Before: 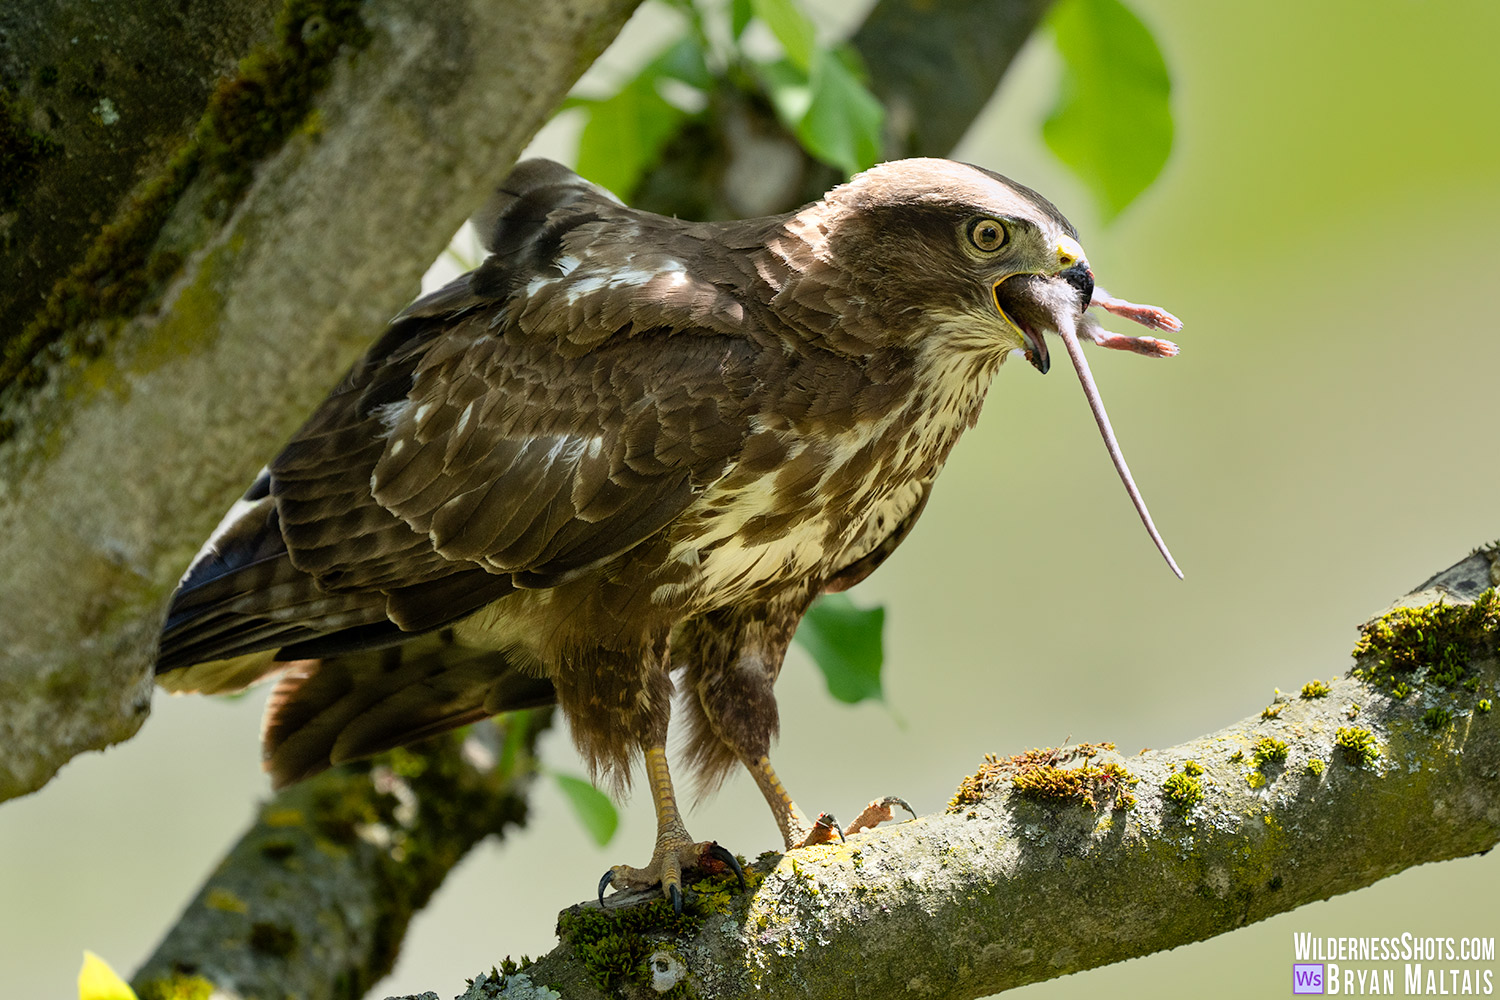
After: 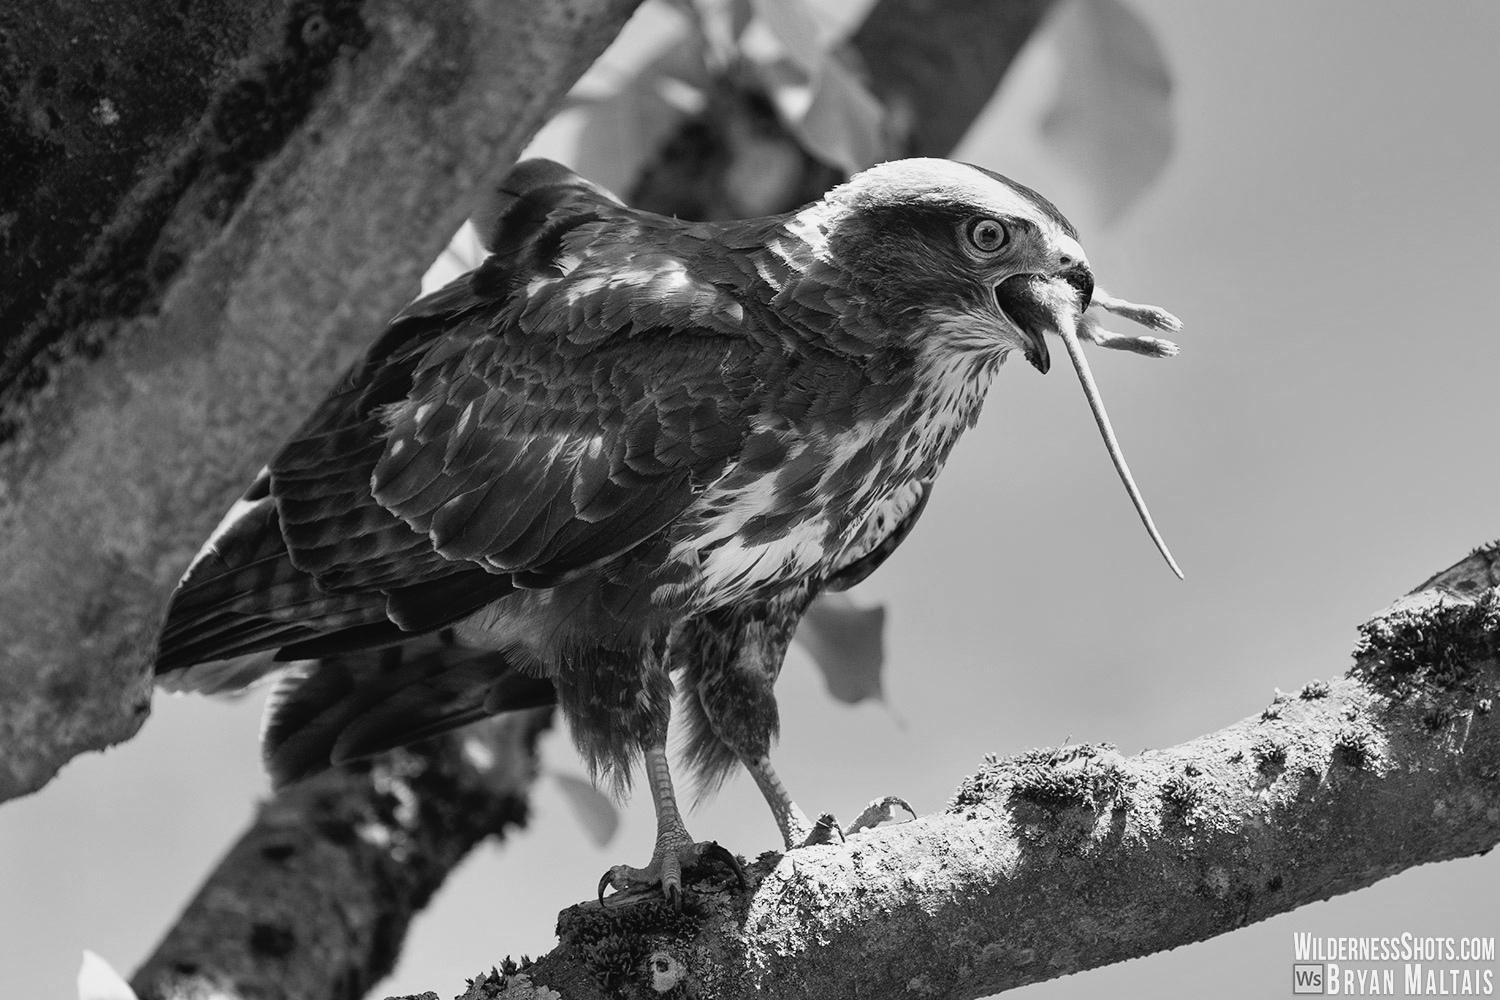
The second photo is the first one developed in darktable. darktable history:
tone equalizer: on, module defaults
rgb curve: curves: ch0 [(0, 0) (0.078, 0.051) (0.929, 0.956) (1, 1)], compensate middle gray true
contrast brightness saturation: contrast -0.08, brightness -0.04, saturation -0.11
monochrome: a 2.21, b -1.33, size 2.2
